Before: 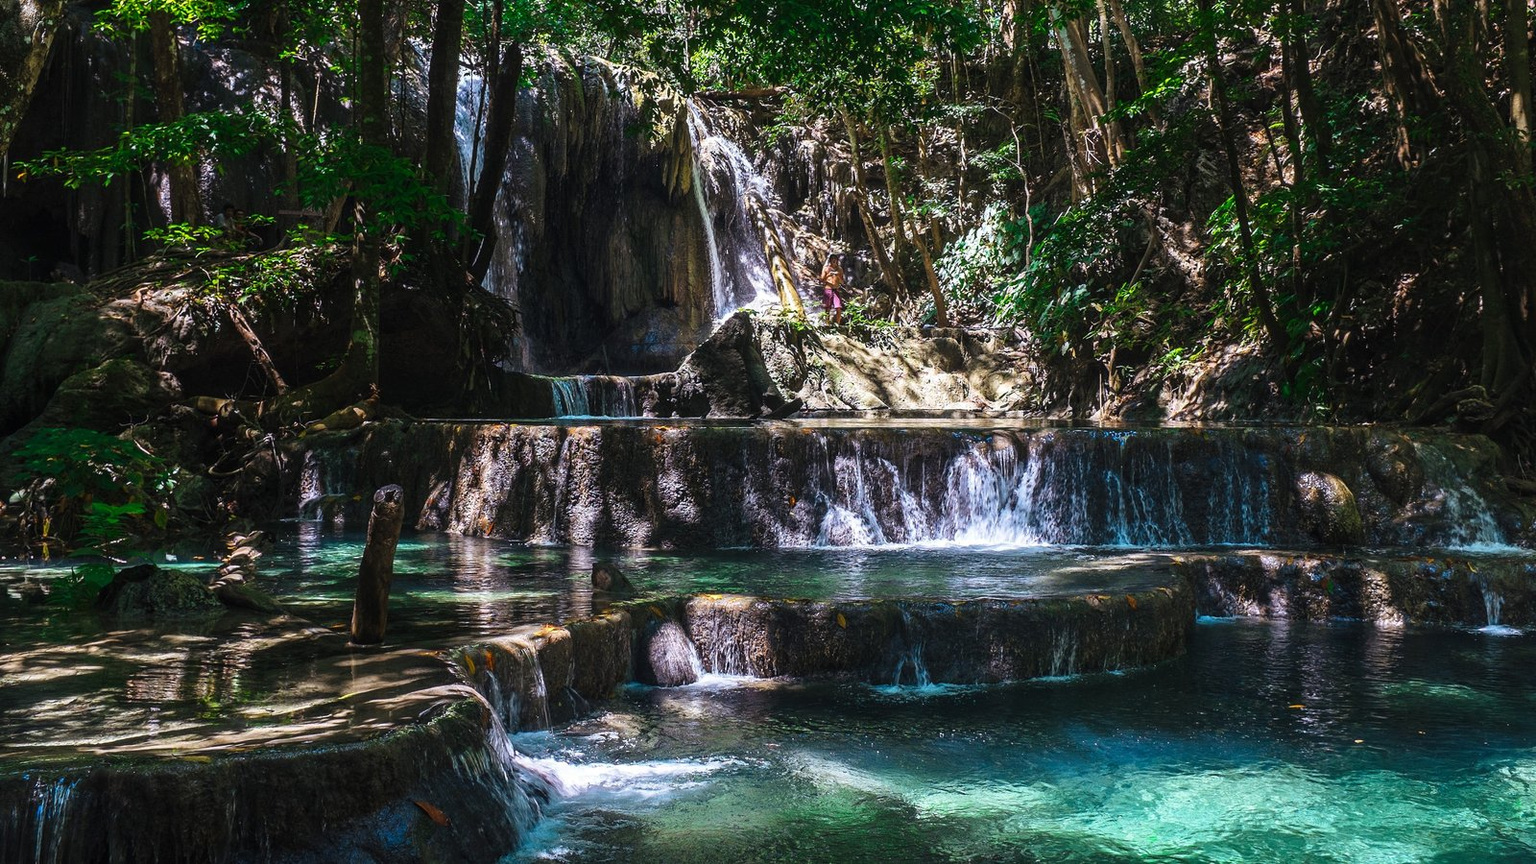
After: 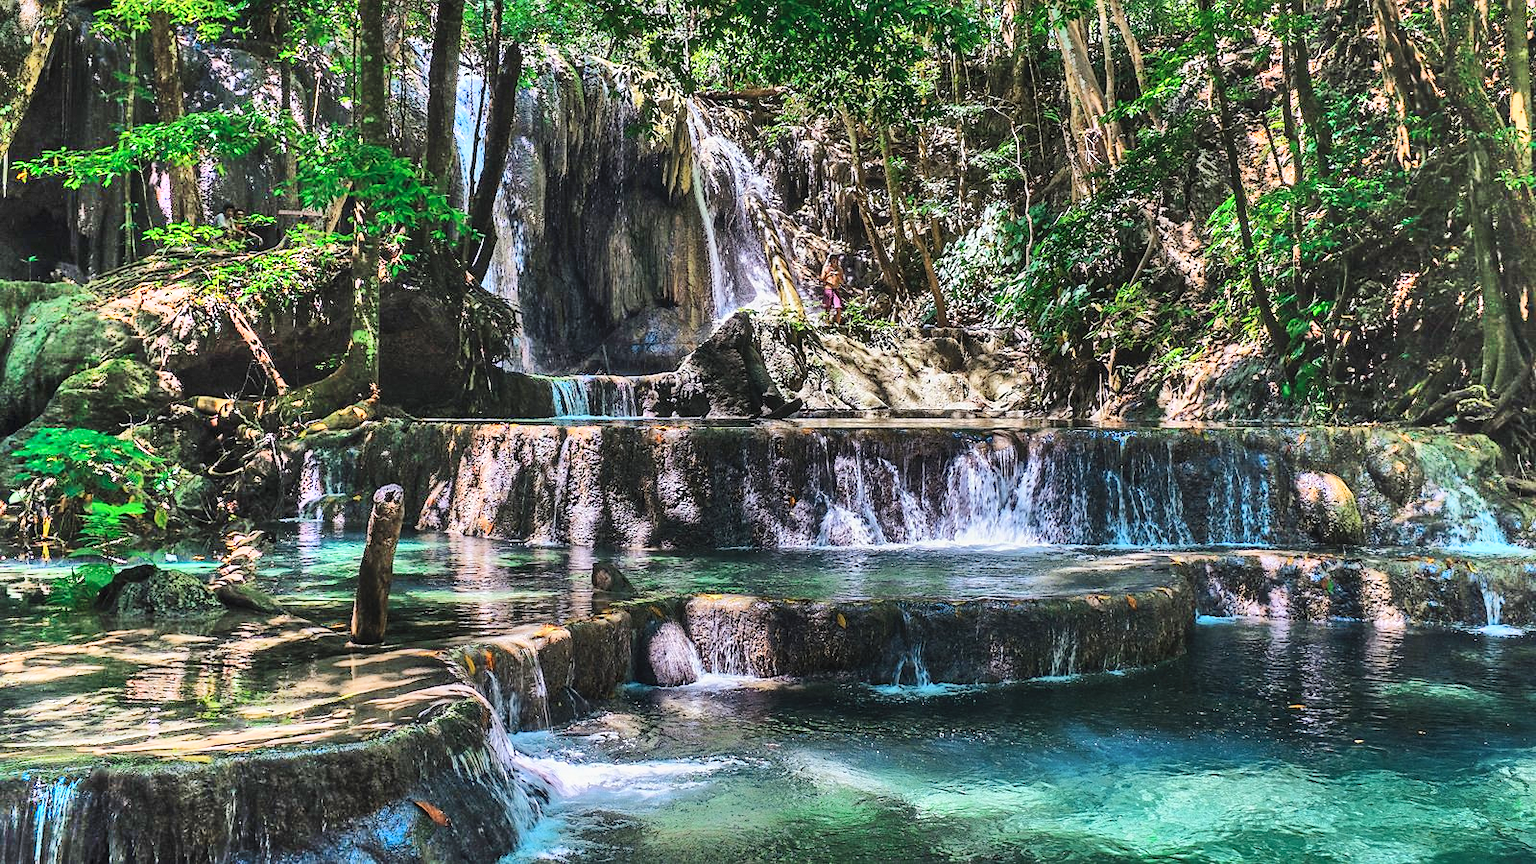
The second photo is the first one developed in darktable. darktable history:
sharpen: radius 1.534, amount 0.36, threshold 1.479
shadows and highlights: radius 123.01, shadows 99.95, white point adjustment -3, highlights -98.43, soften with gaussian
